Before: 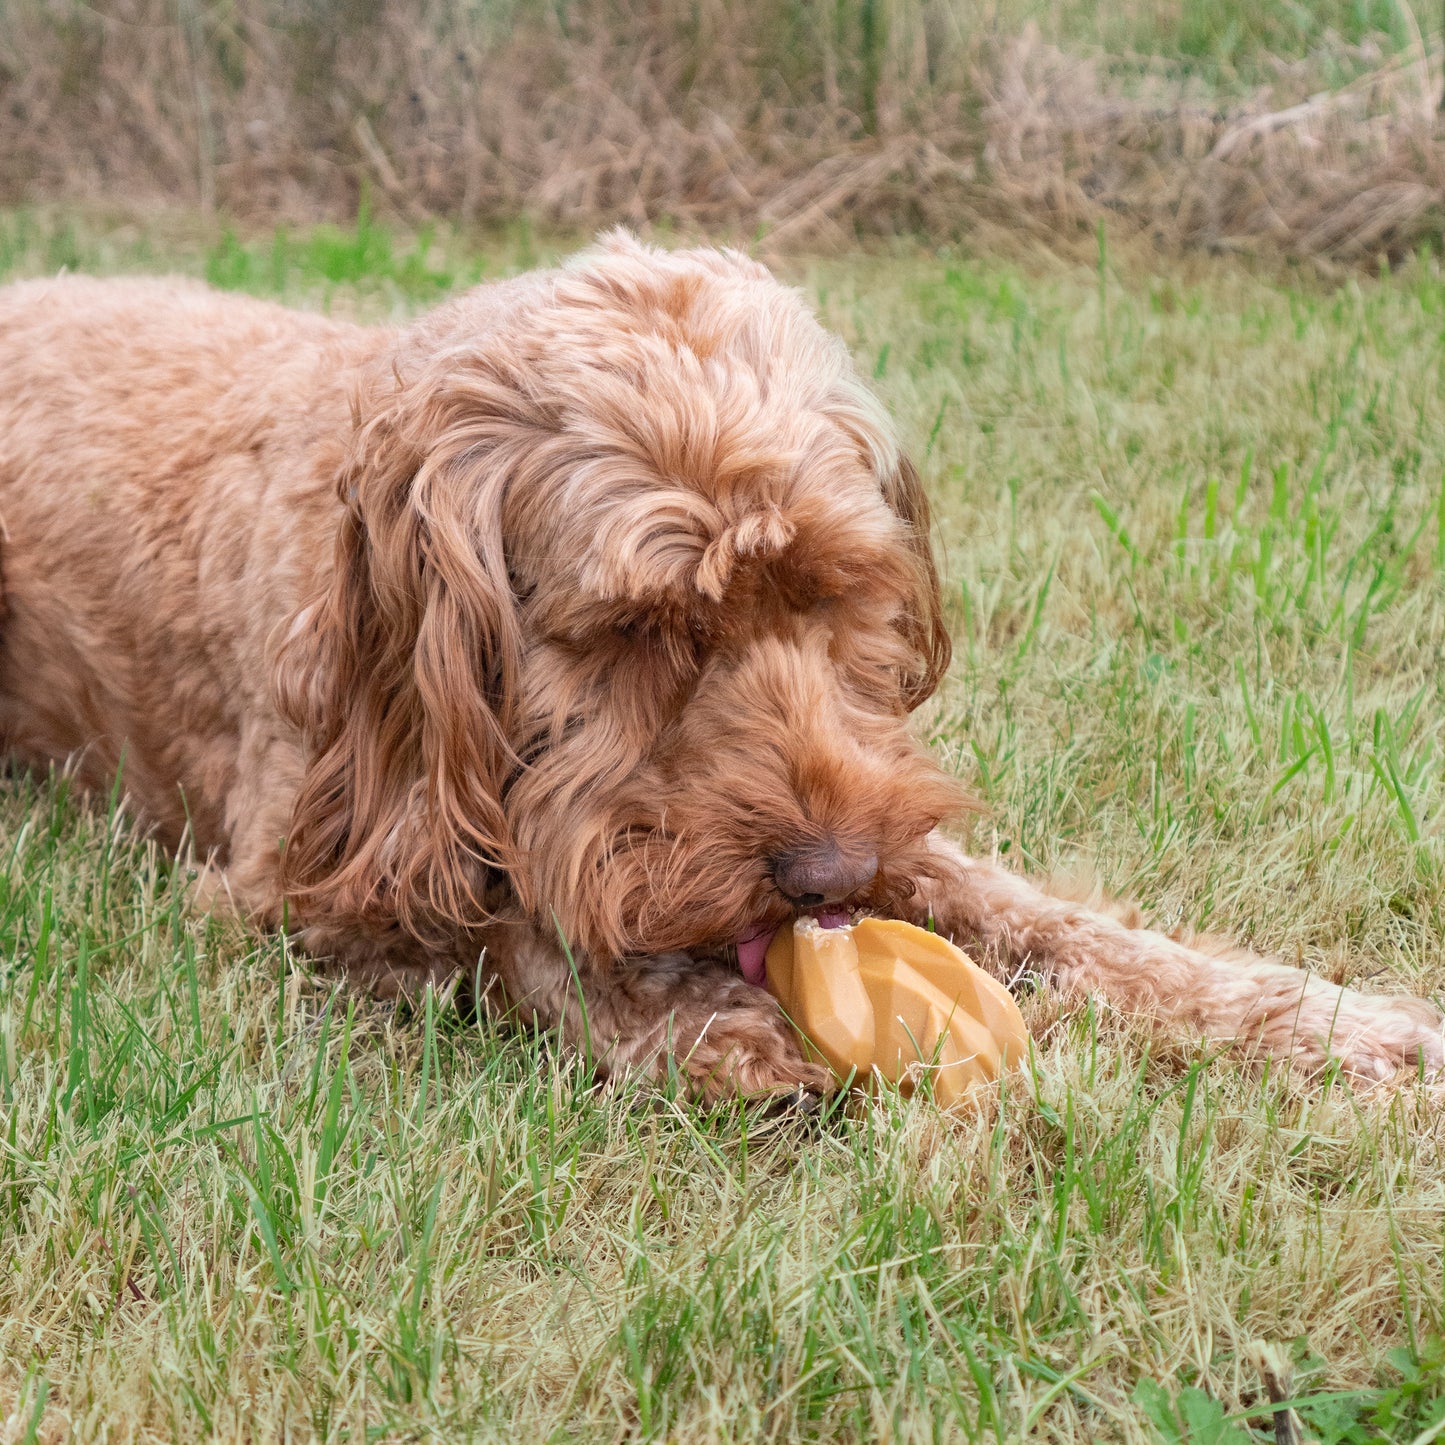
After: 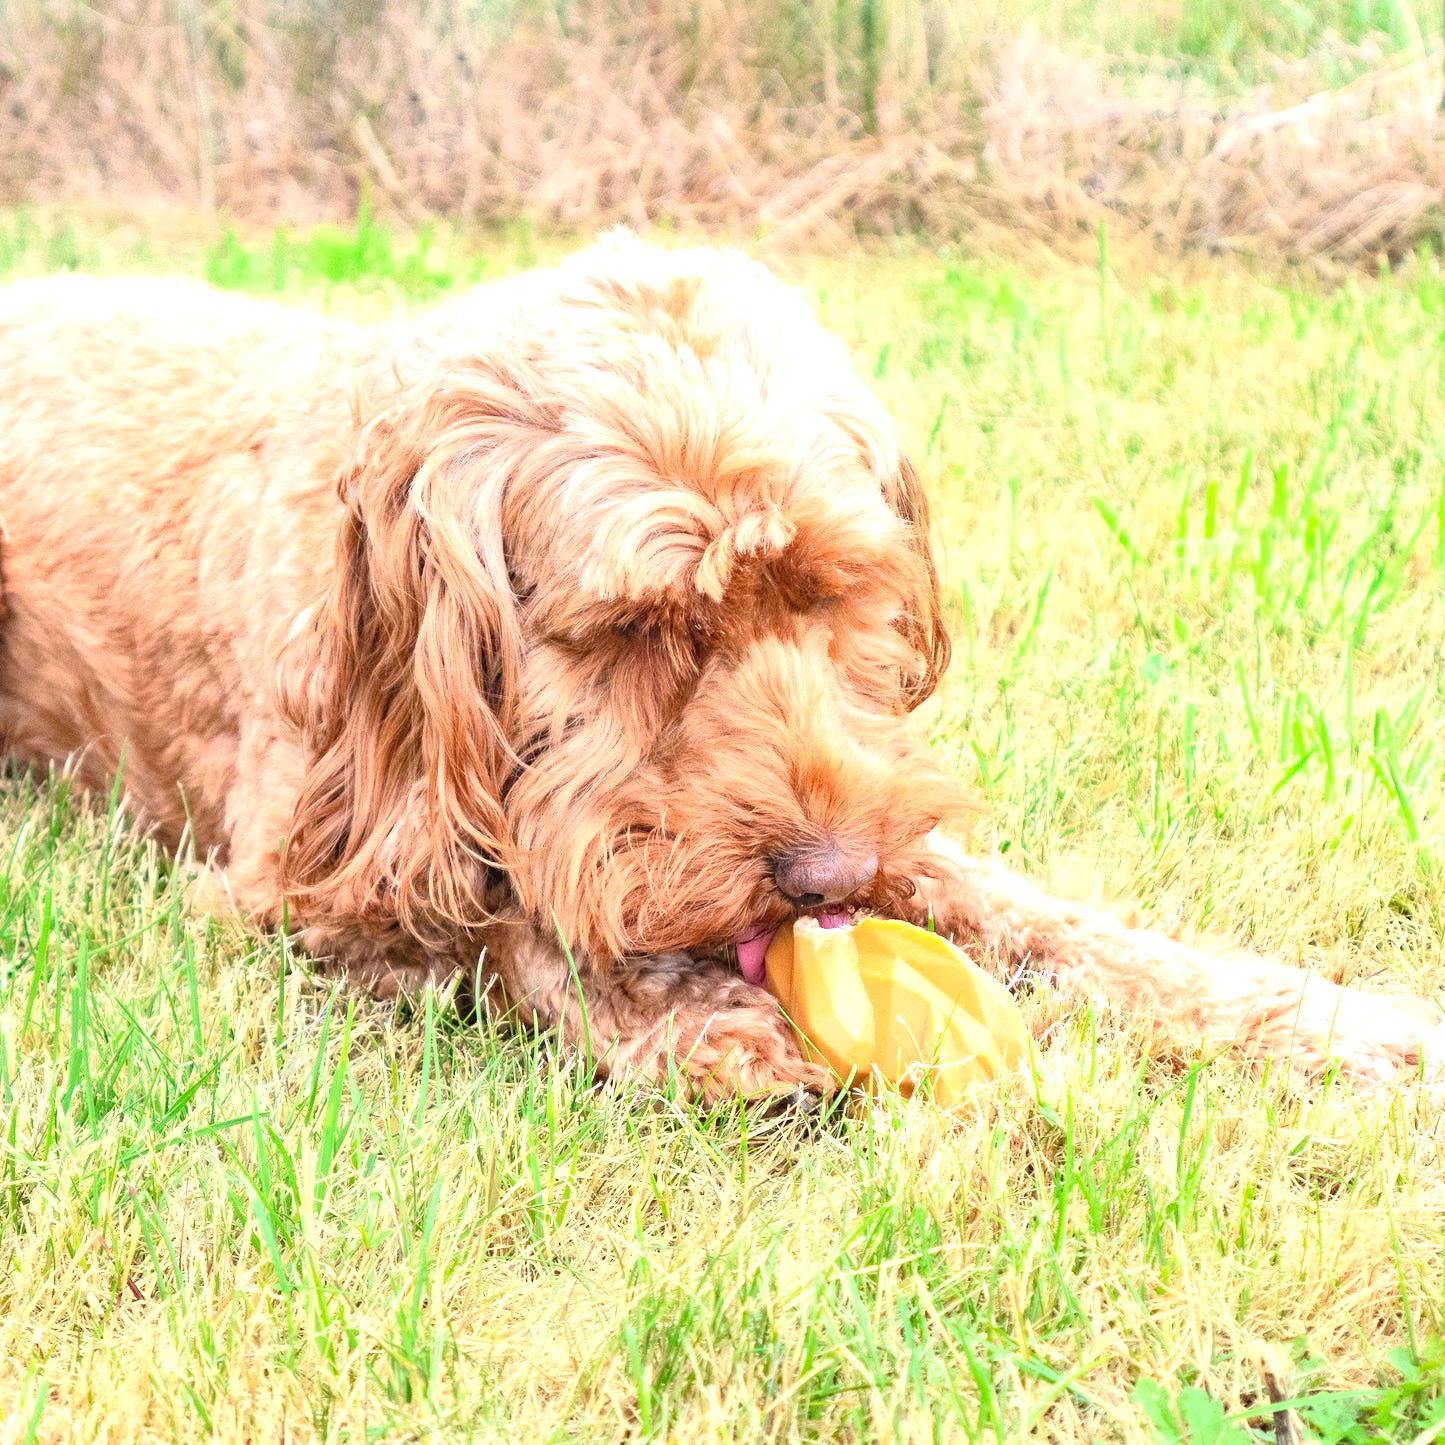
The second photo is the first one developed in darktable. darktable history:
exposure: black level correction 0, exposure 1.1 EV, compensate exposure bias true, compensate highlight preservation false
contrast brightness saturation: contrast 0.2, brightness 0.16, saturation 0.22
